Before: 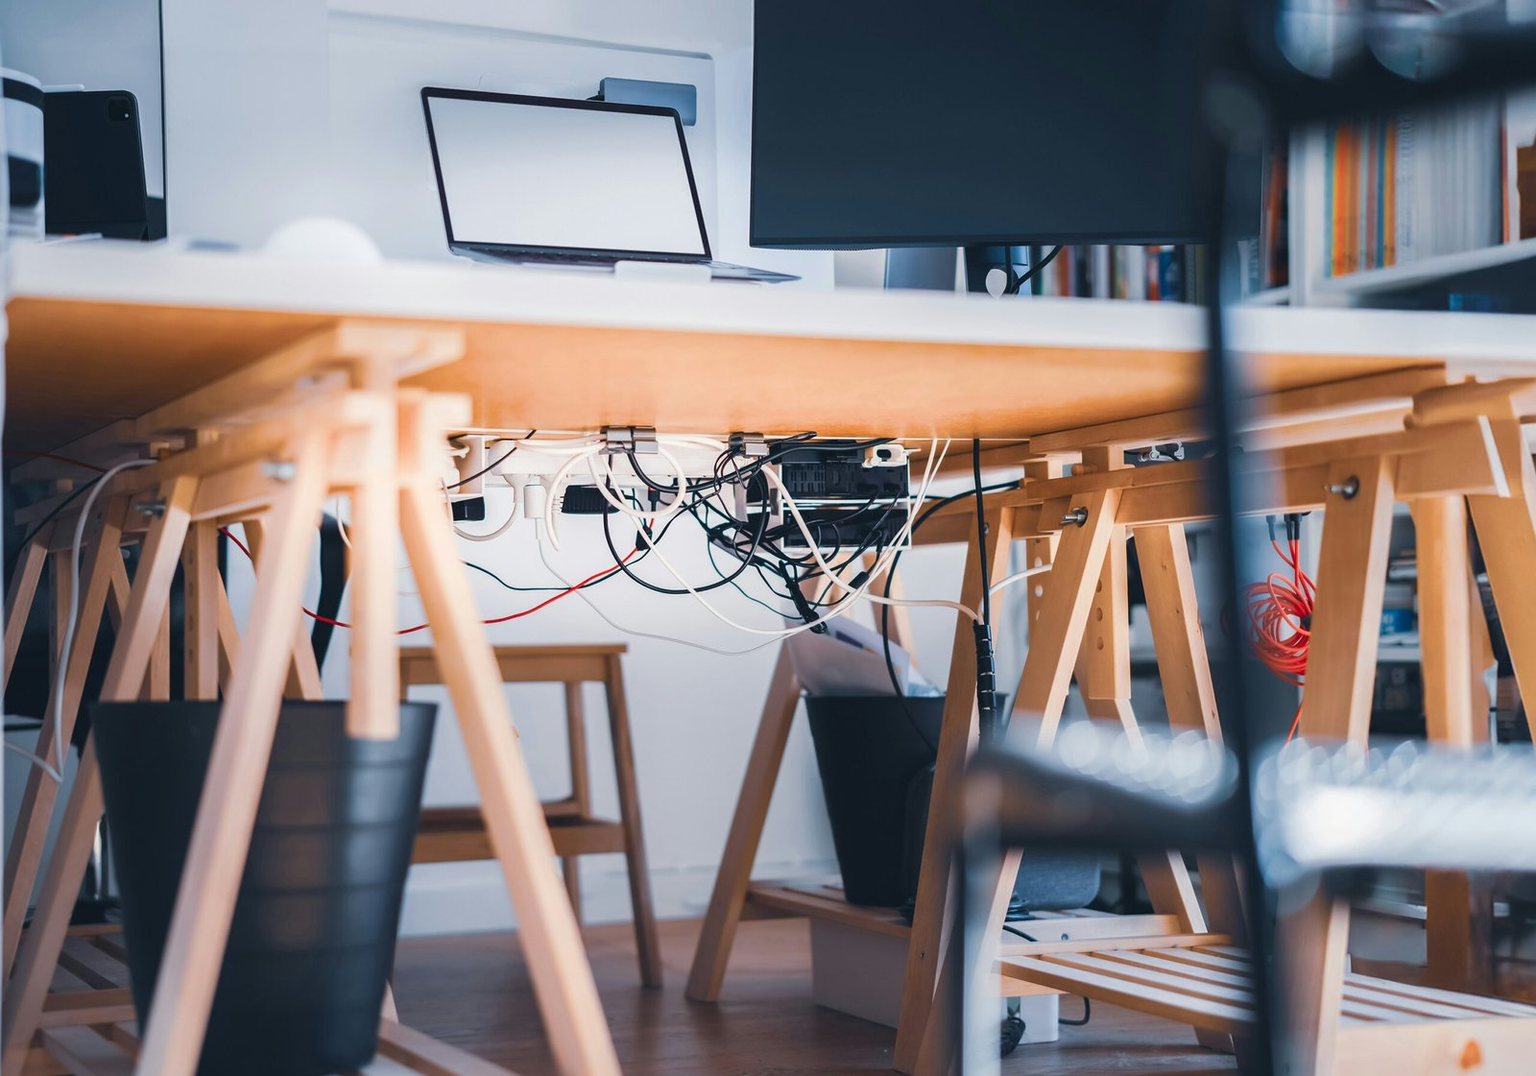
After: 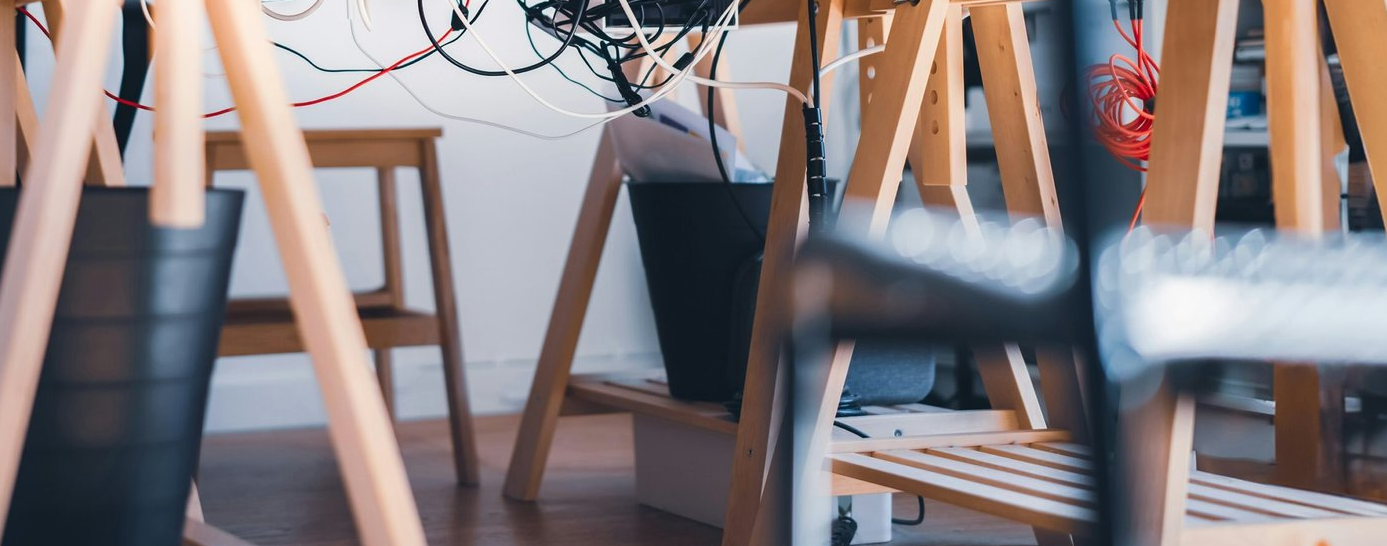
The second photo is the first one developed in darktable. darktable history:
crop and rotate: left 13.303%, top 48.481%, bottom 2.765%
contrast brightness saturation: contrast 0.074
